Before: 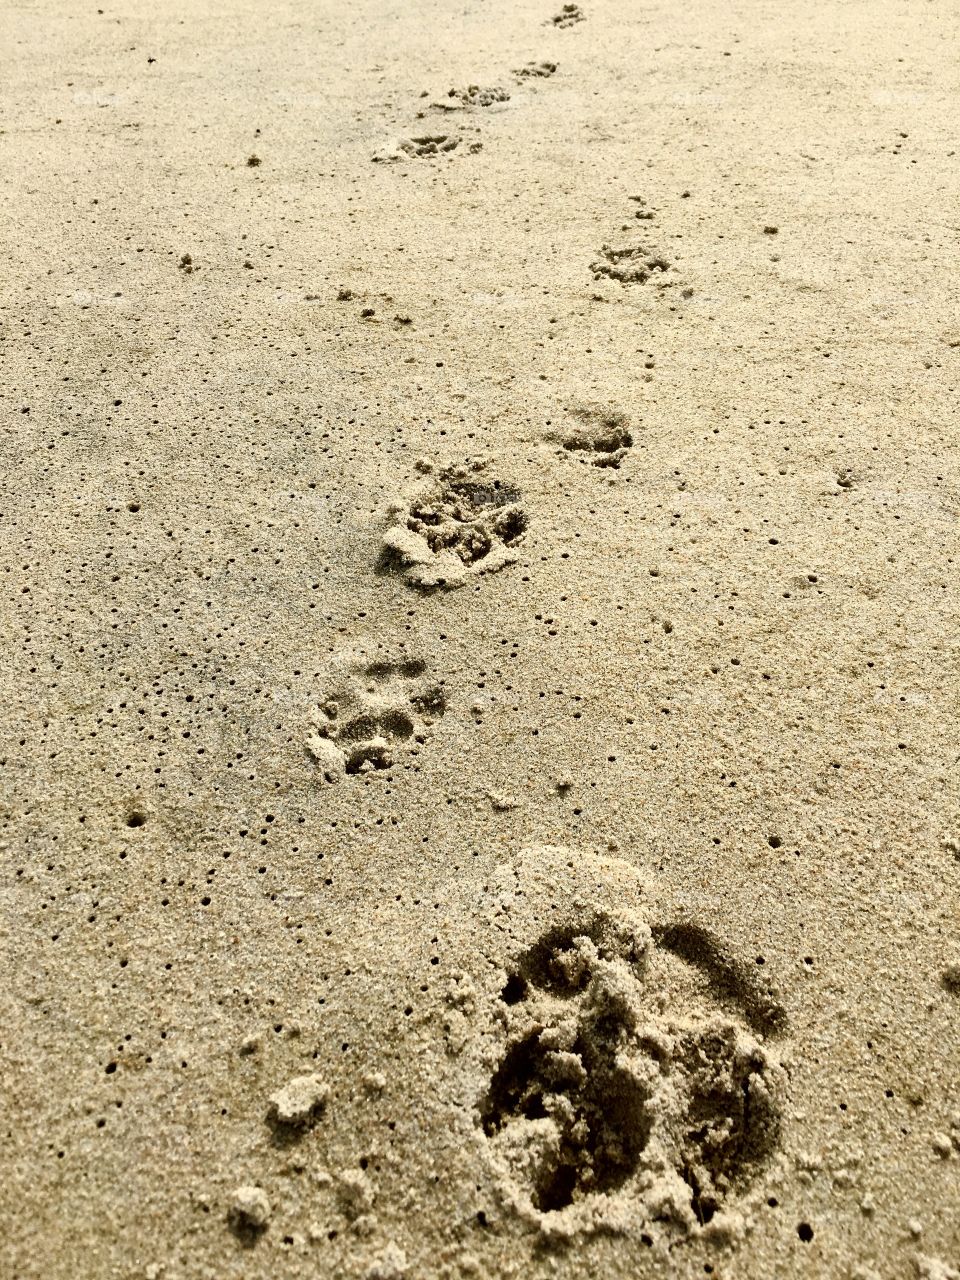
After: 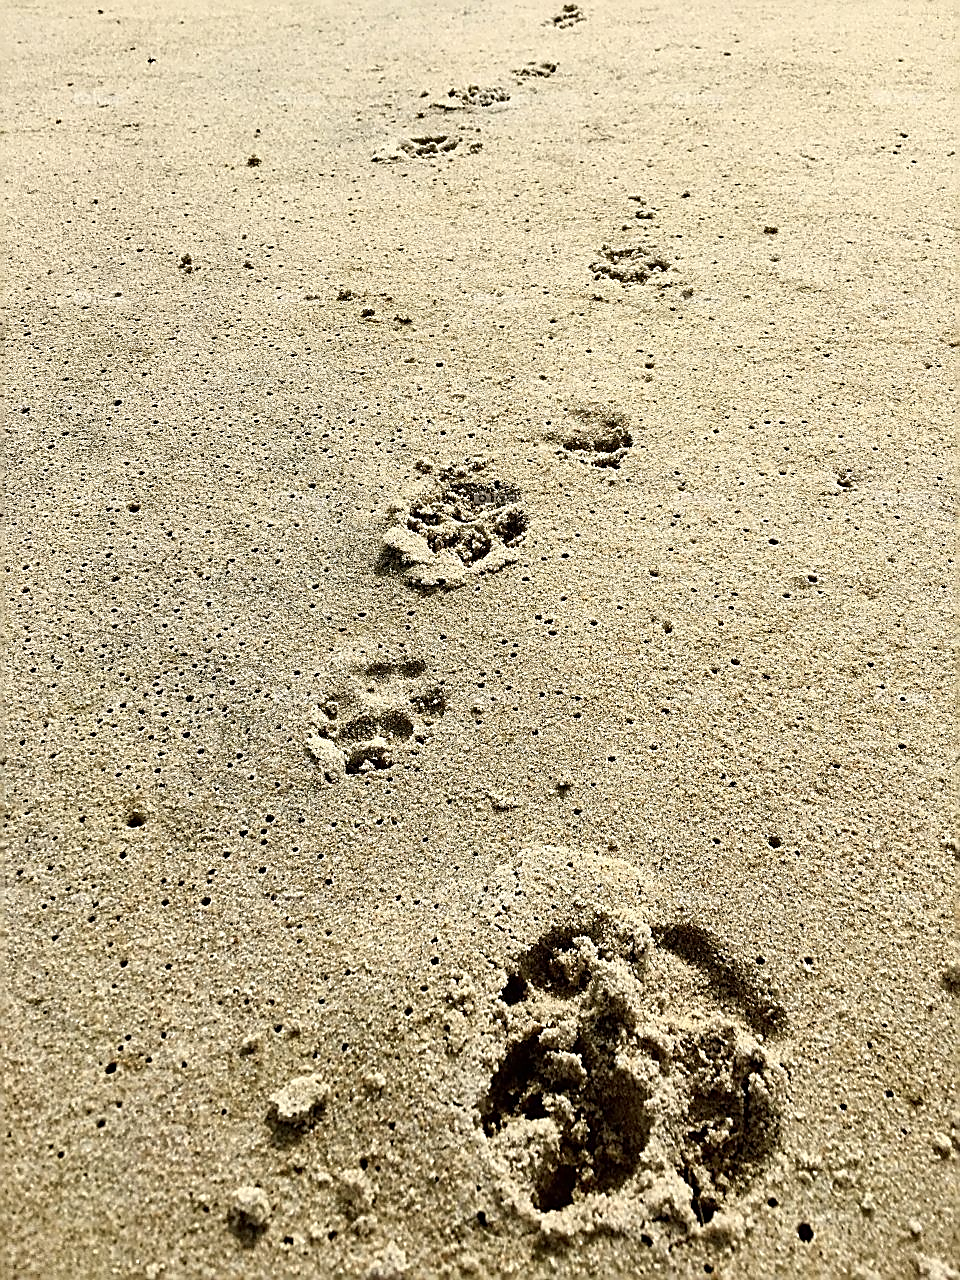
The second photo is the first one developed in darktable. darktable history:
sharpen: amount 0.987
